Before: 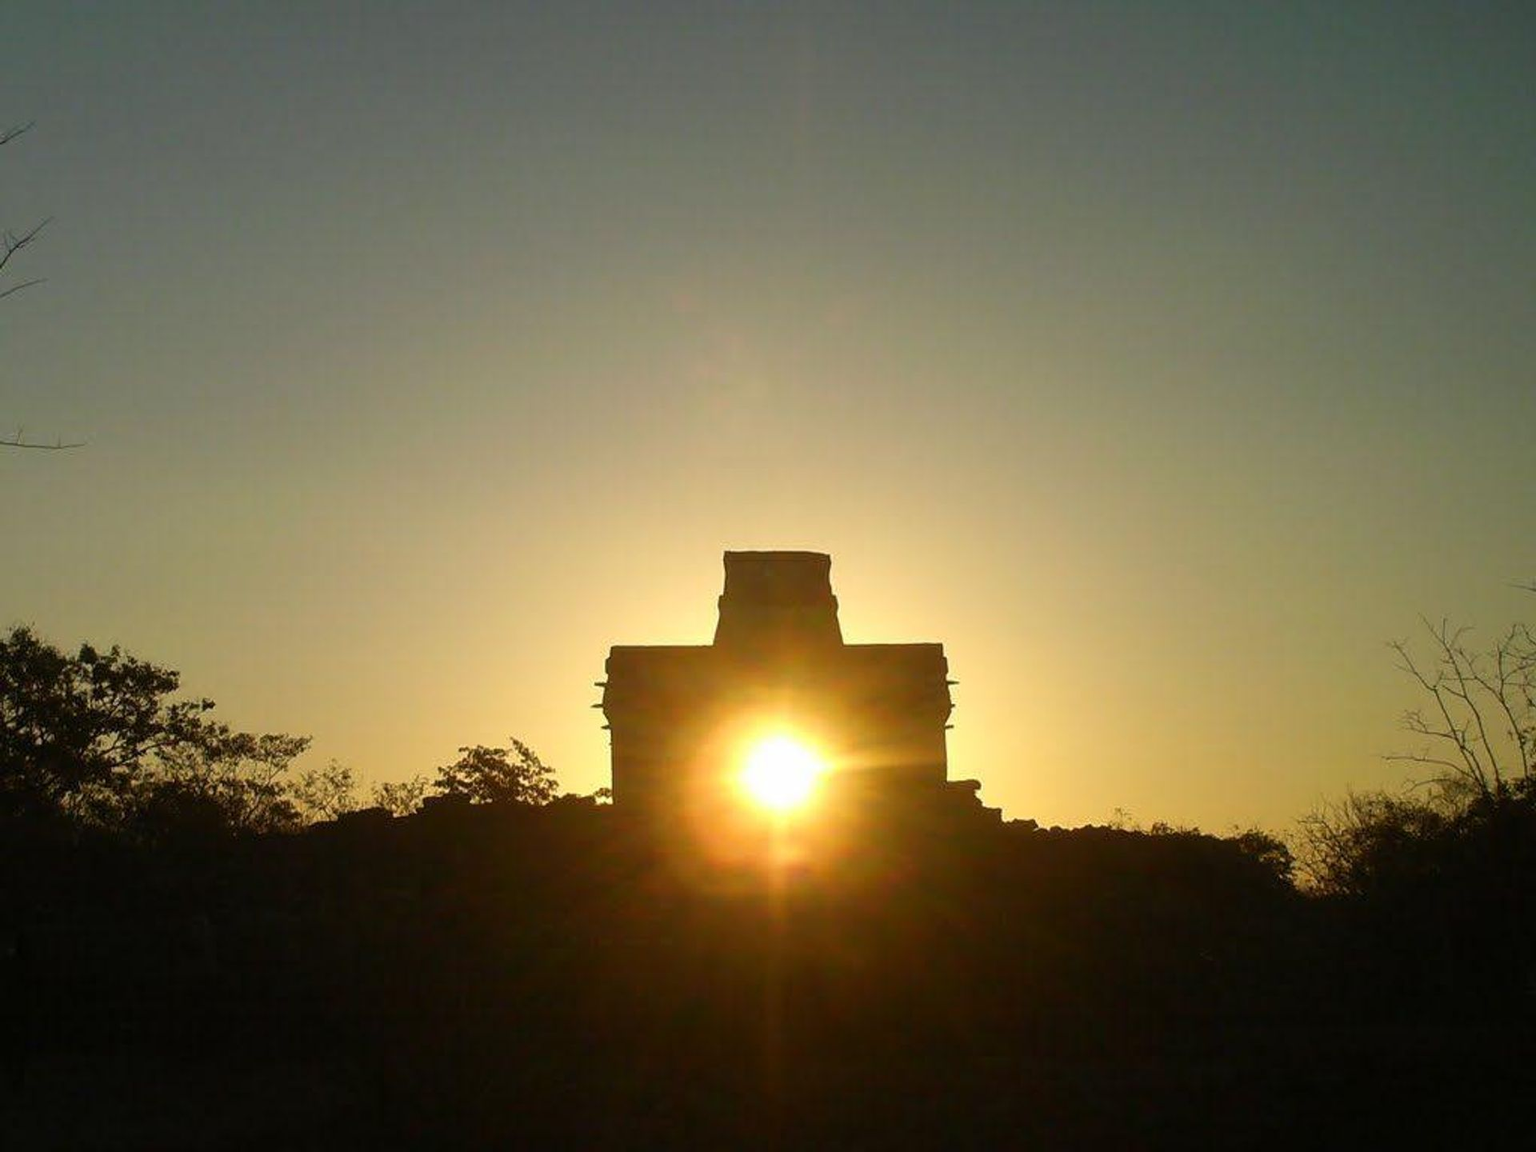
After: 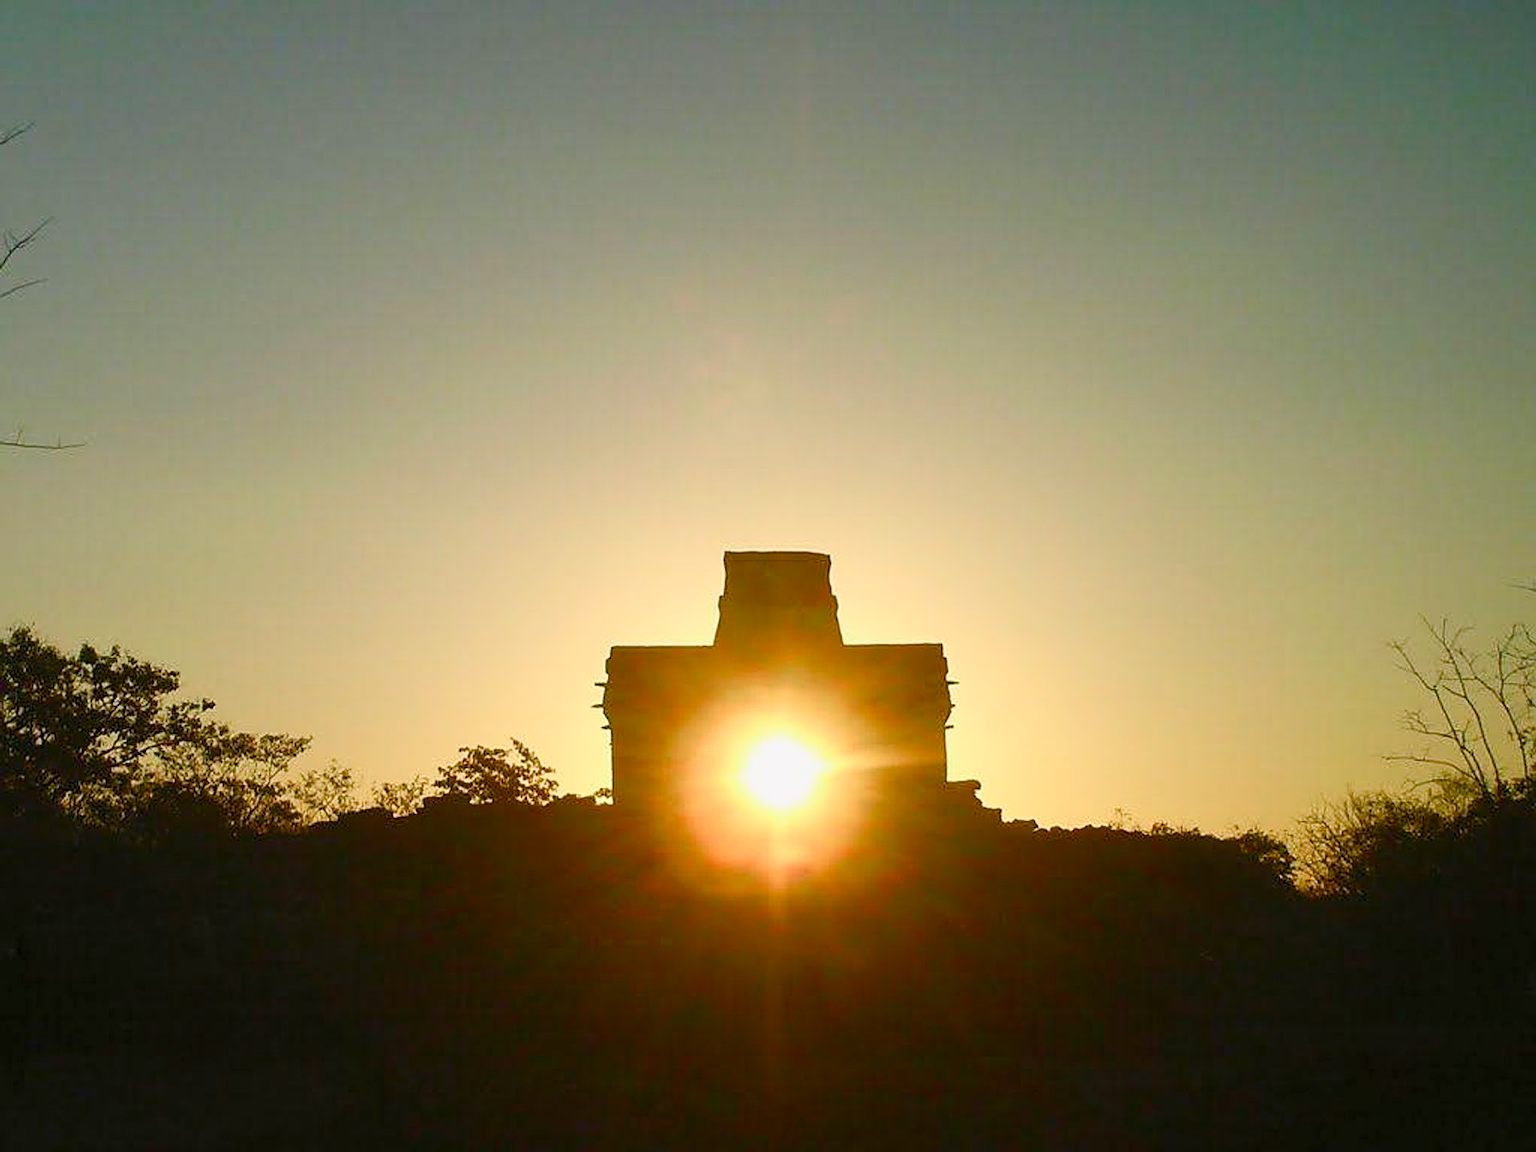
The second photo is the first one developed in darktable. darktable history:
contrast brightness saturation: contrast 0.2, brightness 0.16, saturation 0.22
sharpen: on, module defaults
color balance rgb: shadows lift › chroma 1%, shadows lift › hue 113°, highlights gain › chroma 0.2%, highlights gain › hue 333°, perceptual saturation grading › global saturation 20%, perceptual saturation grading › highlights -50%, perceptual saturation grading › shadows 25%, contrast -10%
